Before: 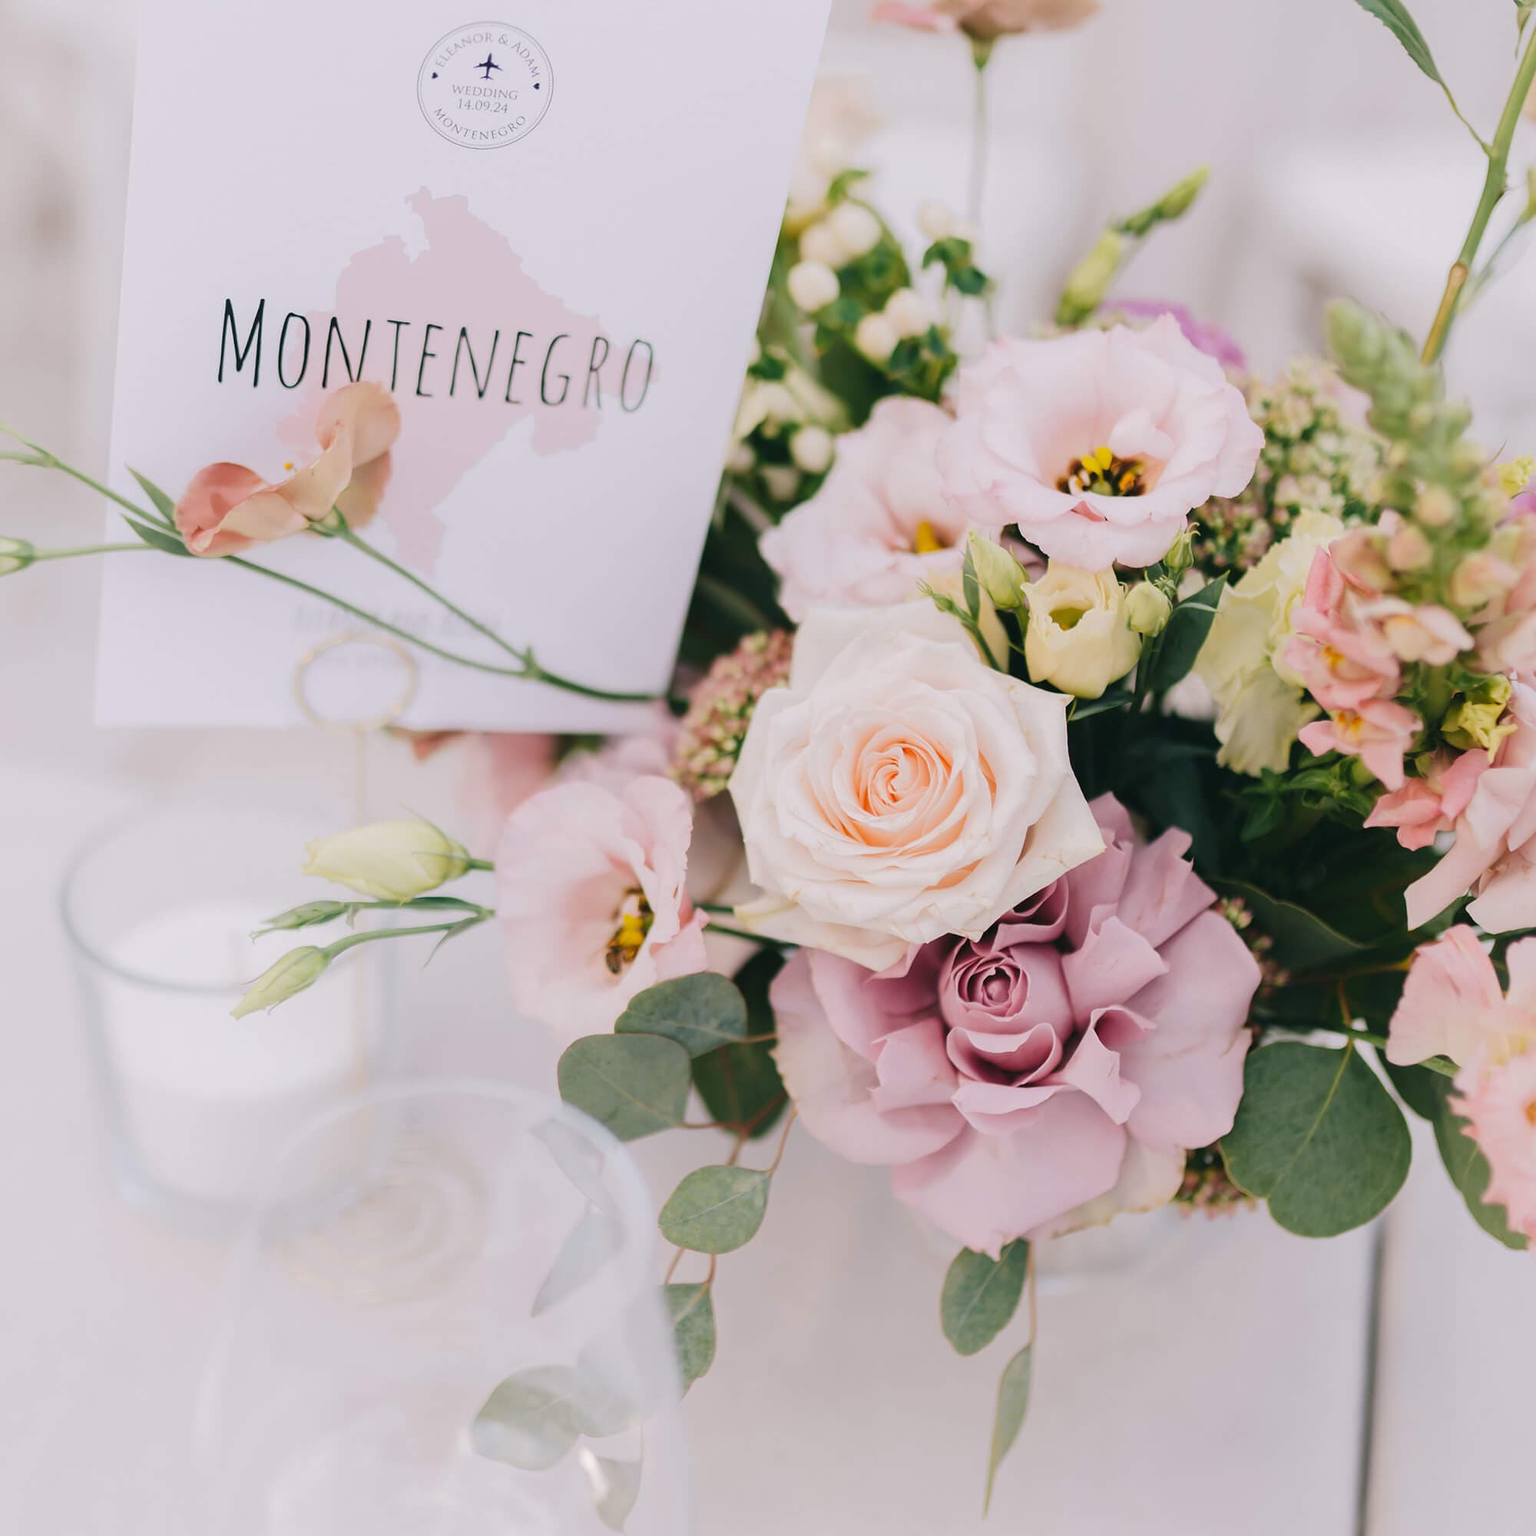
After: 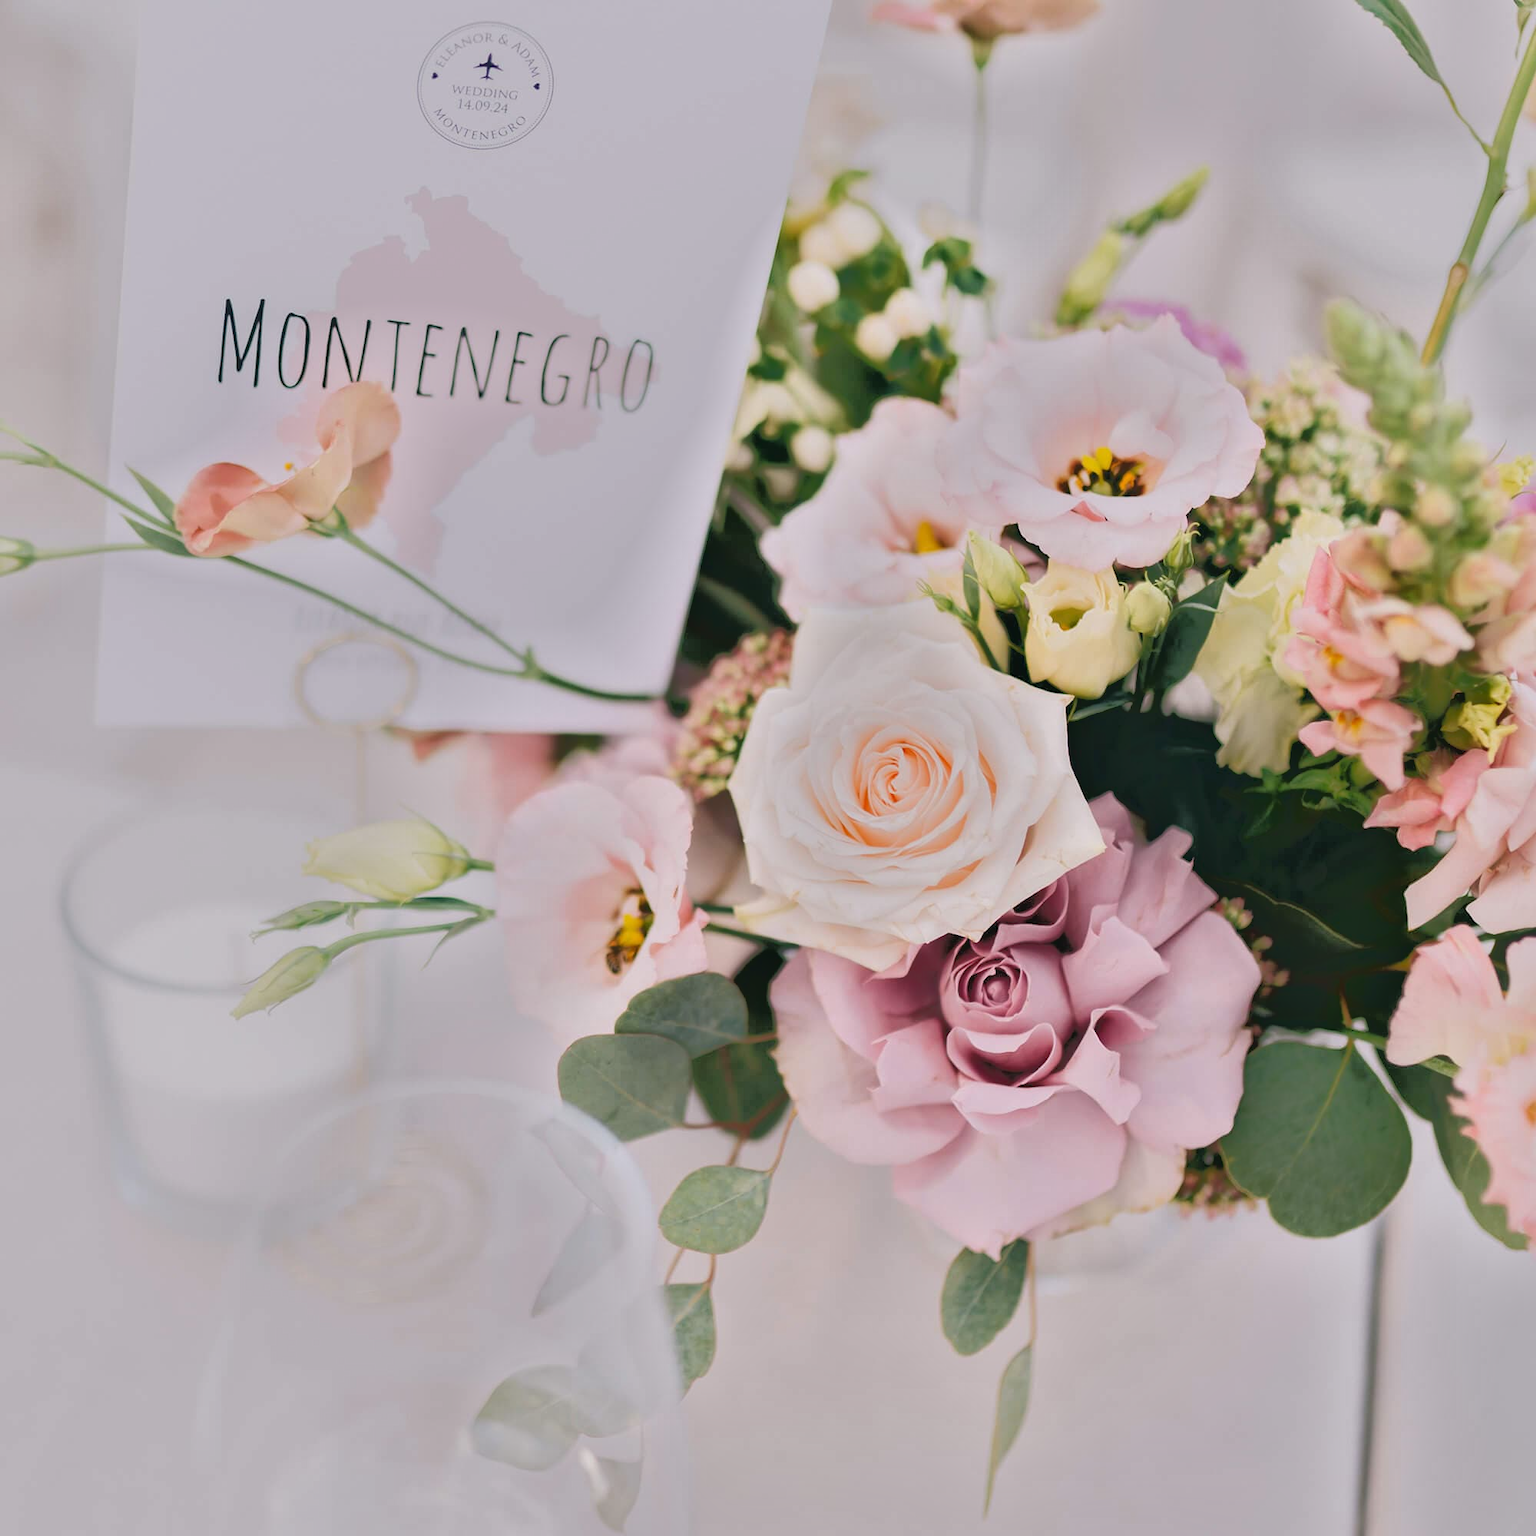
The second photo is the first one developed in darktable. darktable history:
tone equalizer: -7 EV -0.652 EV, -6 EV 0.974 EV, -5 EV -0.46 EV, -4 EV 0.408 EV, -3 EV 0.412 EV, -2 EV 0.17 EV, -1 EV -0.131 EV, +0 EV -0.391 EV
